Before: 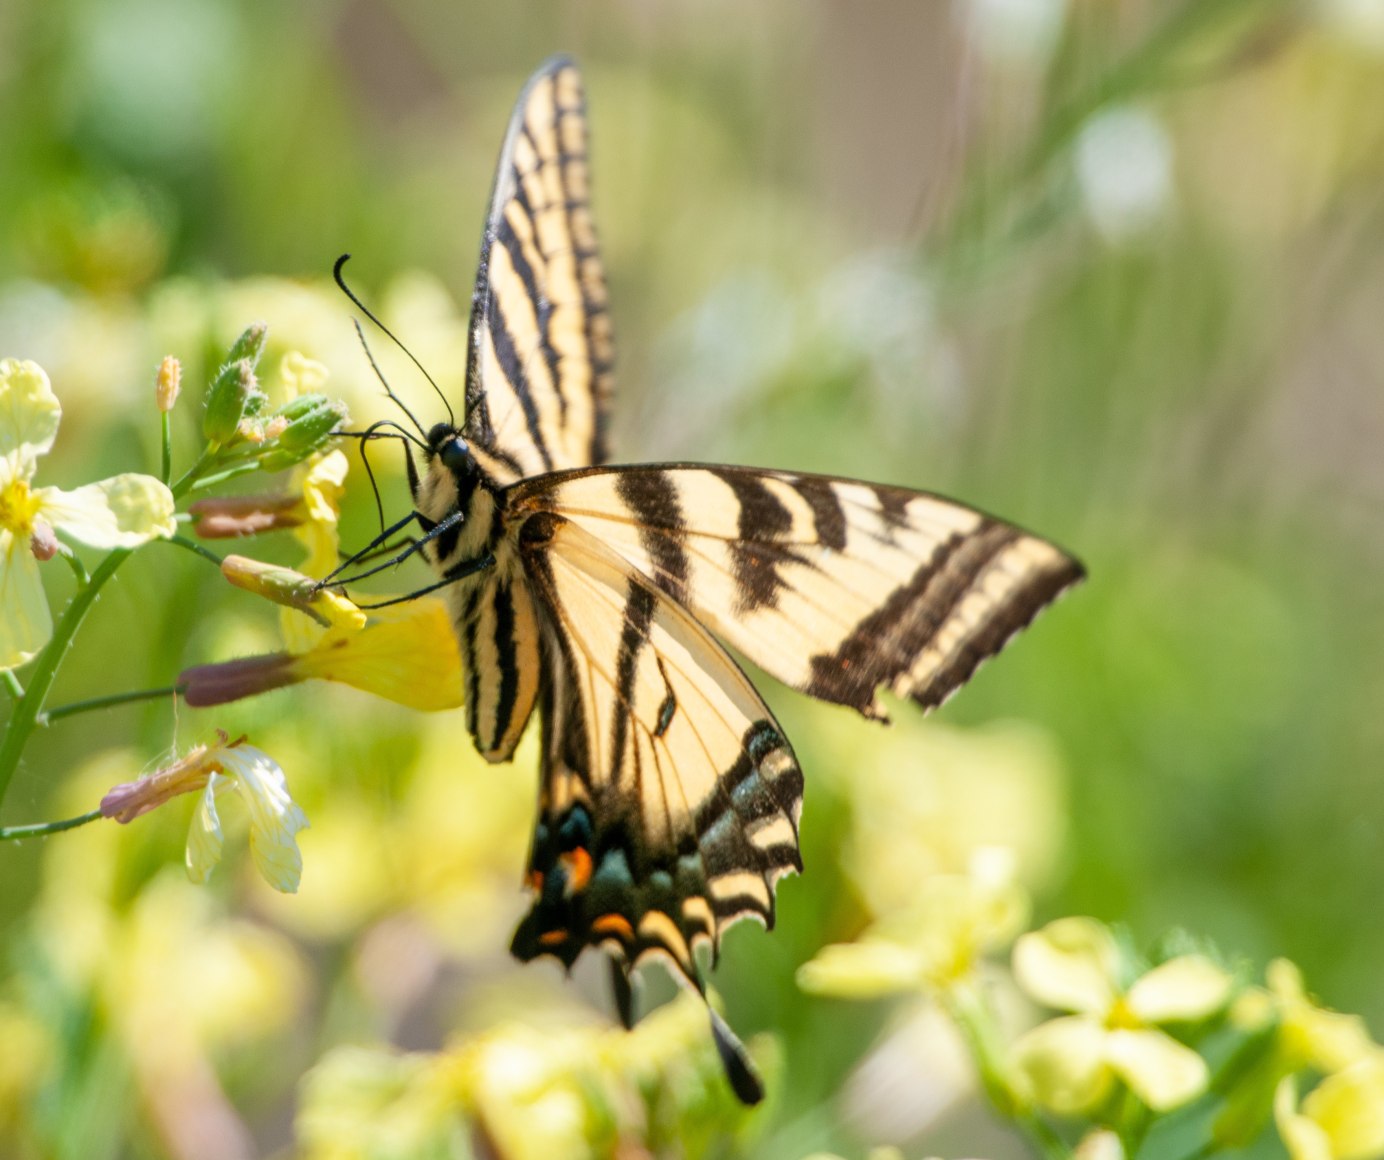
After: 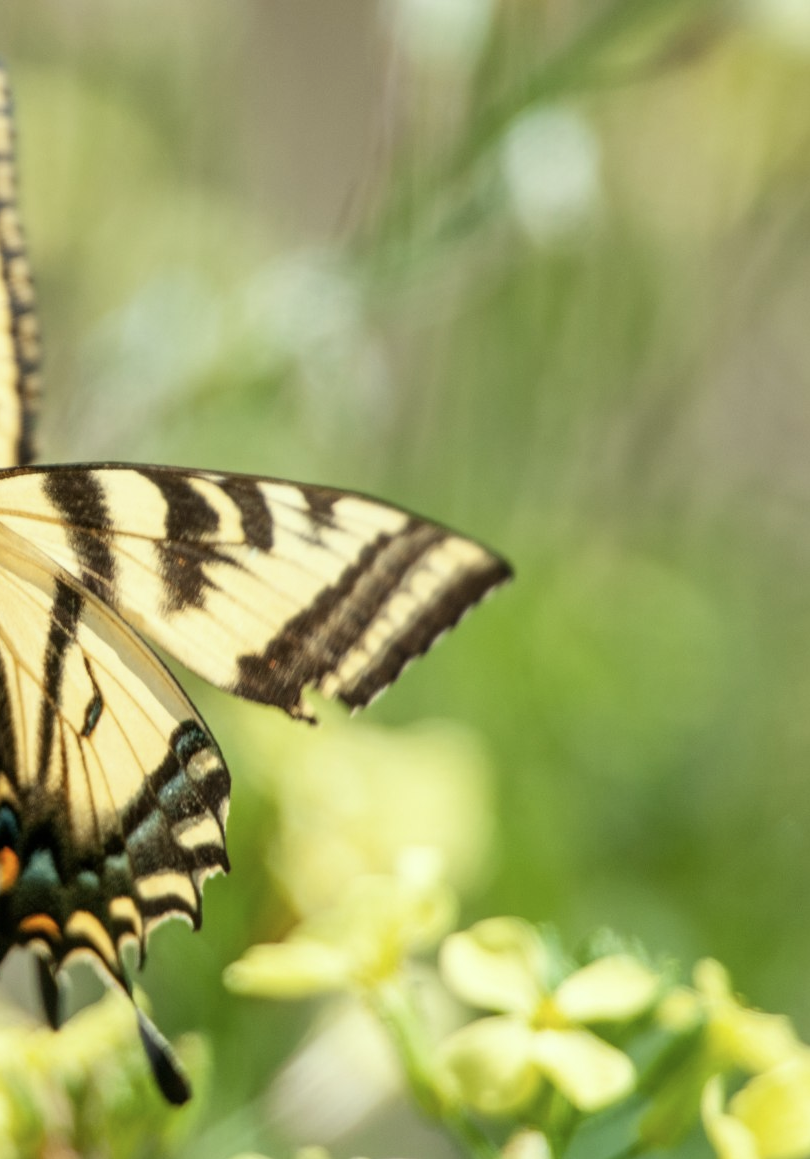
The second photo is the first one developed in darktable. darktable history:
contrast brightness saturation: contrast 0.06, brightness -0.01, saturation -0.23
color correction: highlights a* -5.94, highlights b* 11.19
crop: left 41.402%
